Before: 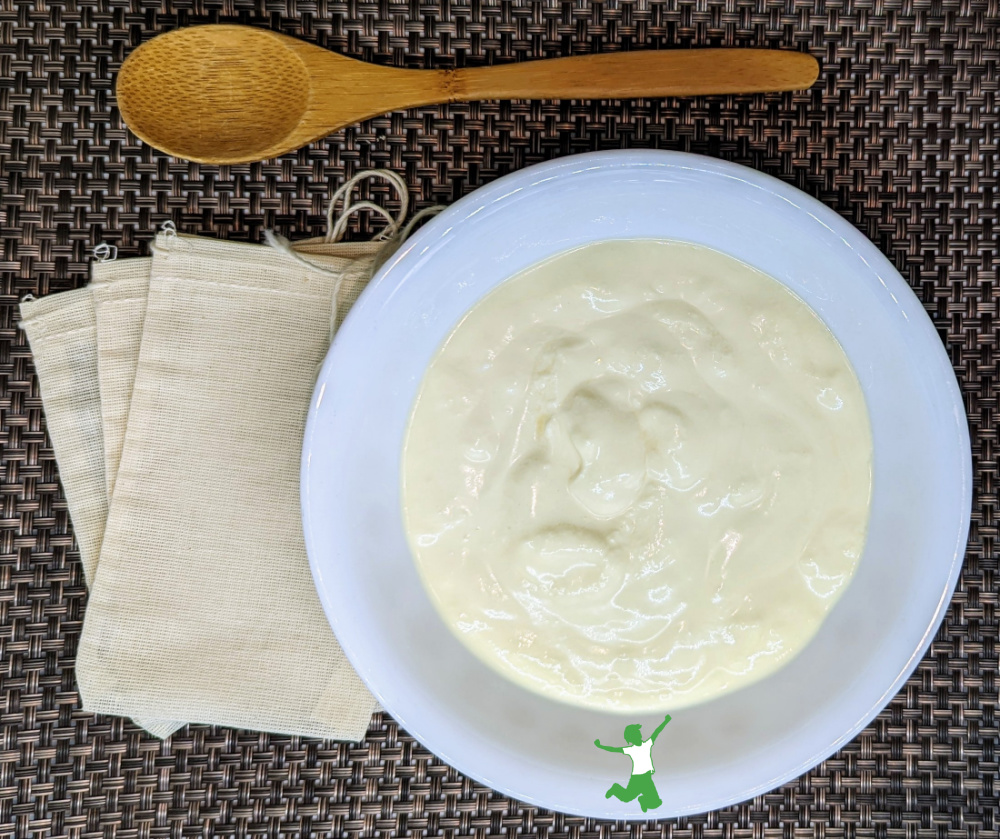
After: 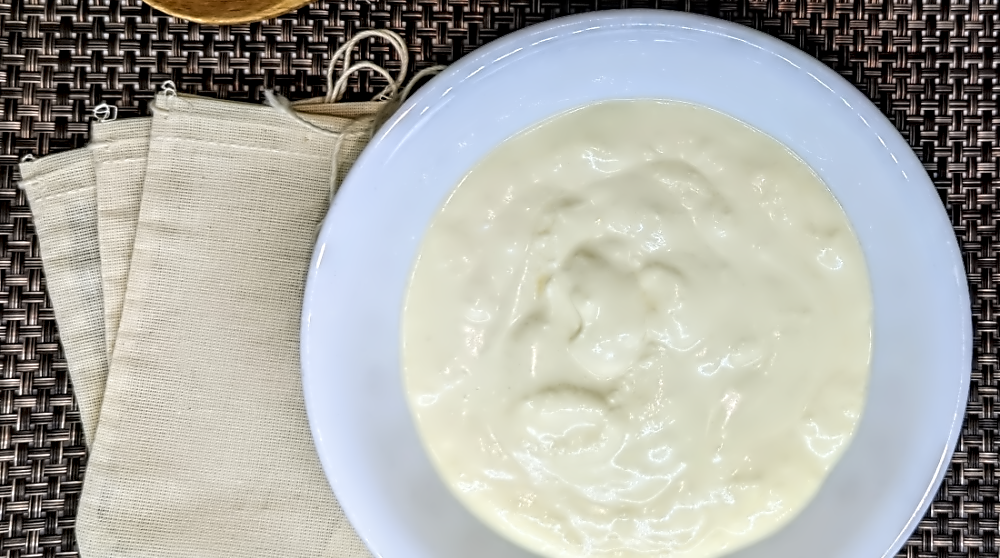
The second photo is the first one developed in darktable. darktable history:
crop: top 16.727%, bottom 16.727%
rotate and perspective: crop left 0, crop top 0
contrast equalizer: octaves 7, y [[0.5, 0.542, 0.583, 0.625, 0.667, 0.708], [0.5 ×6], [0.5 ×6], [0, 0.033, 0.067, 0.1, 0.133, 0.167], [0, 0.05, 0.1, 0.15, 0.2, 0.25]]
